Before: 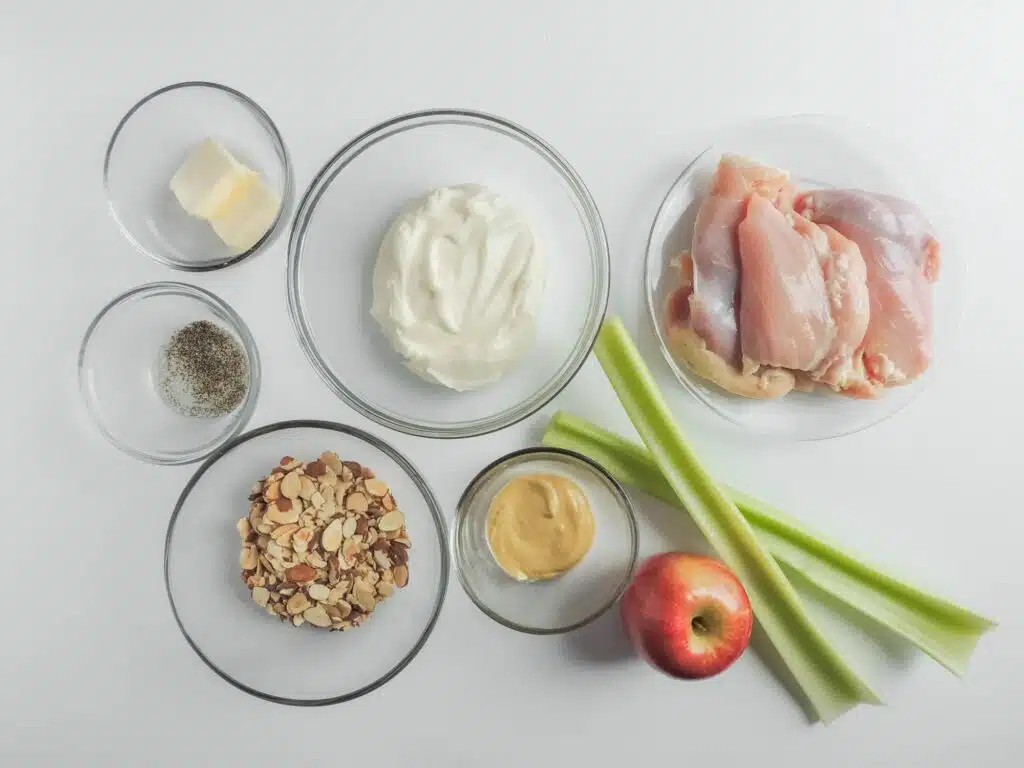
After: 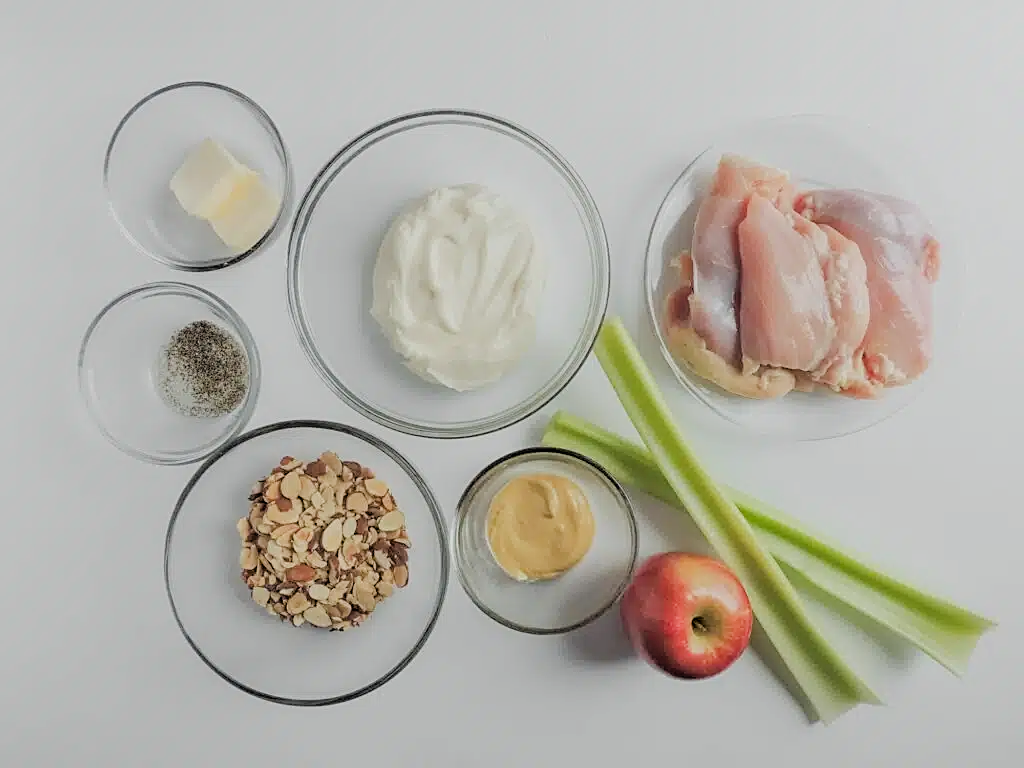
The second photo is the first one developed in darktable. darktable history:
filmic rgb: black relative exposure -4.88 EV, hardness 2.82
sharpen: on, module defaults
